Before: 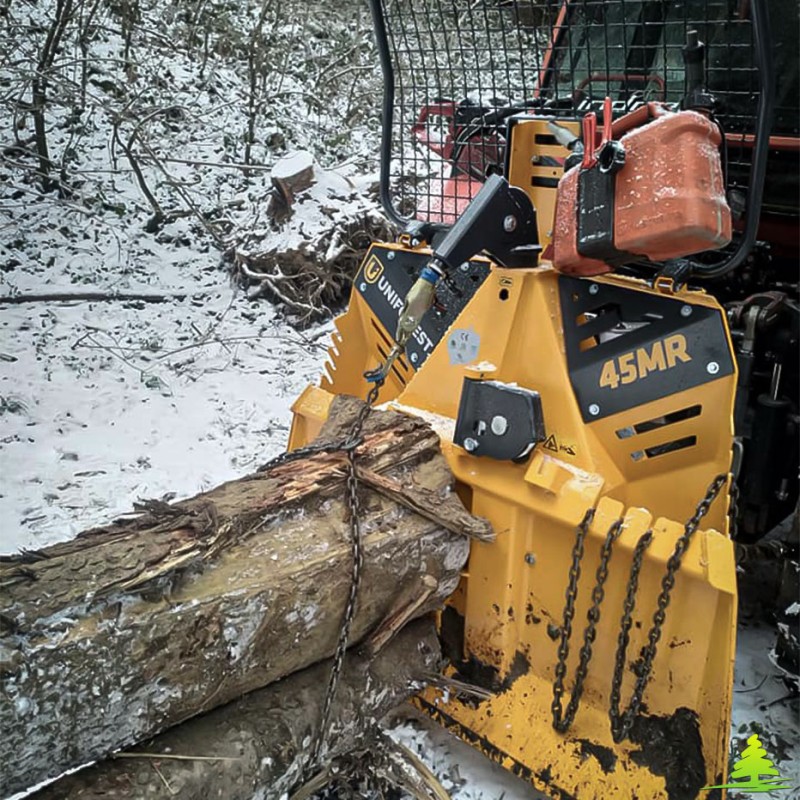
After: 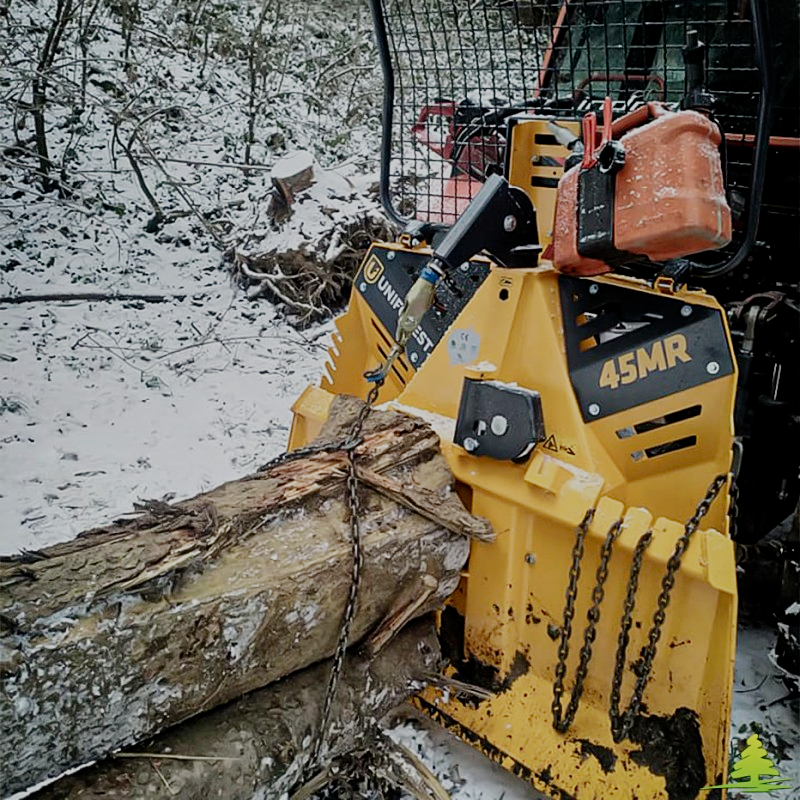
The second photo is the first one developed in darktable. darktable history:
sharpen: amount 0.207
filmic rgb: middle gray luminance 29.9%, black relative exposure -8.95 EV, white relative exposure 7 EV, target black luminance 0%, hardness 2.95, latitude 2.09%, contrast 0.96, highlights saturation mix 4.56%, shadows ↔ highlights balance 11.69%, preserve chrominance no, color science v4 (2020), type of noise poissonian
